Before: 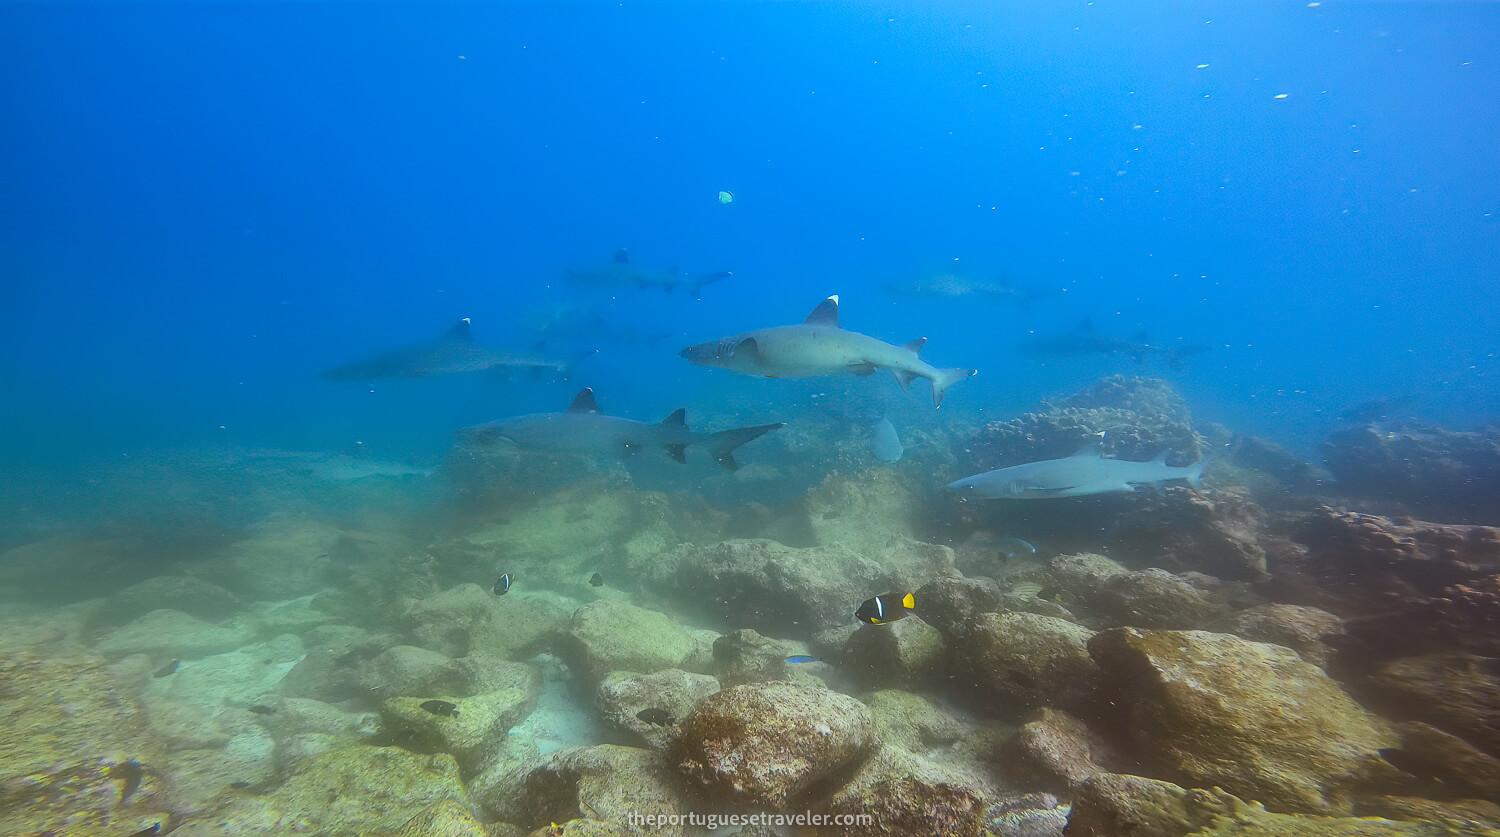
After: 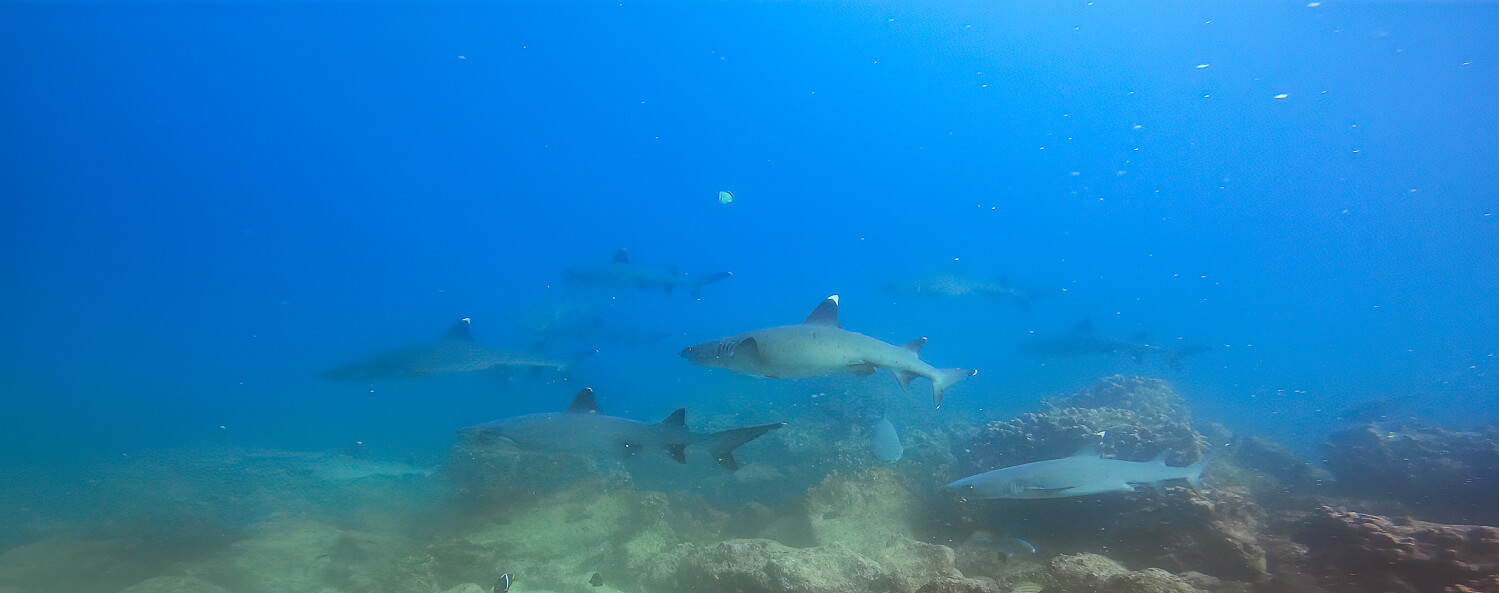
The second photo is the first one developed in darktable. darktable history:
crop: right 0%, bottom 29.14%
